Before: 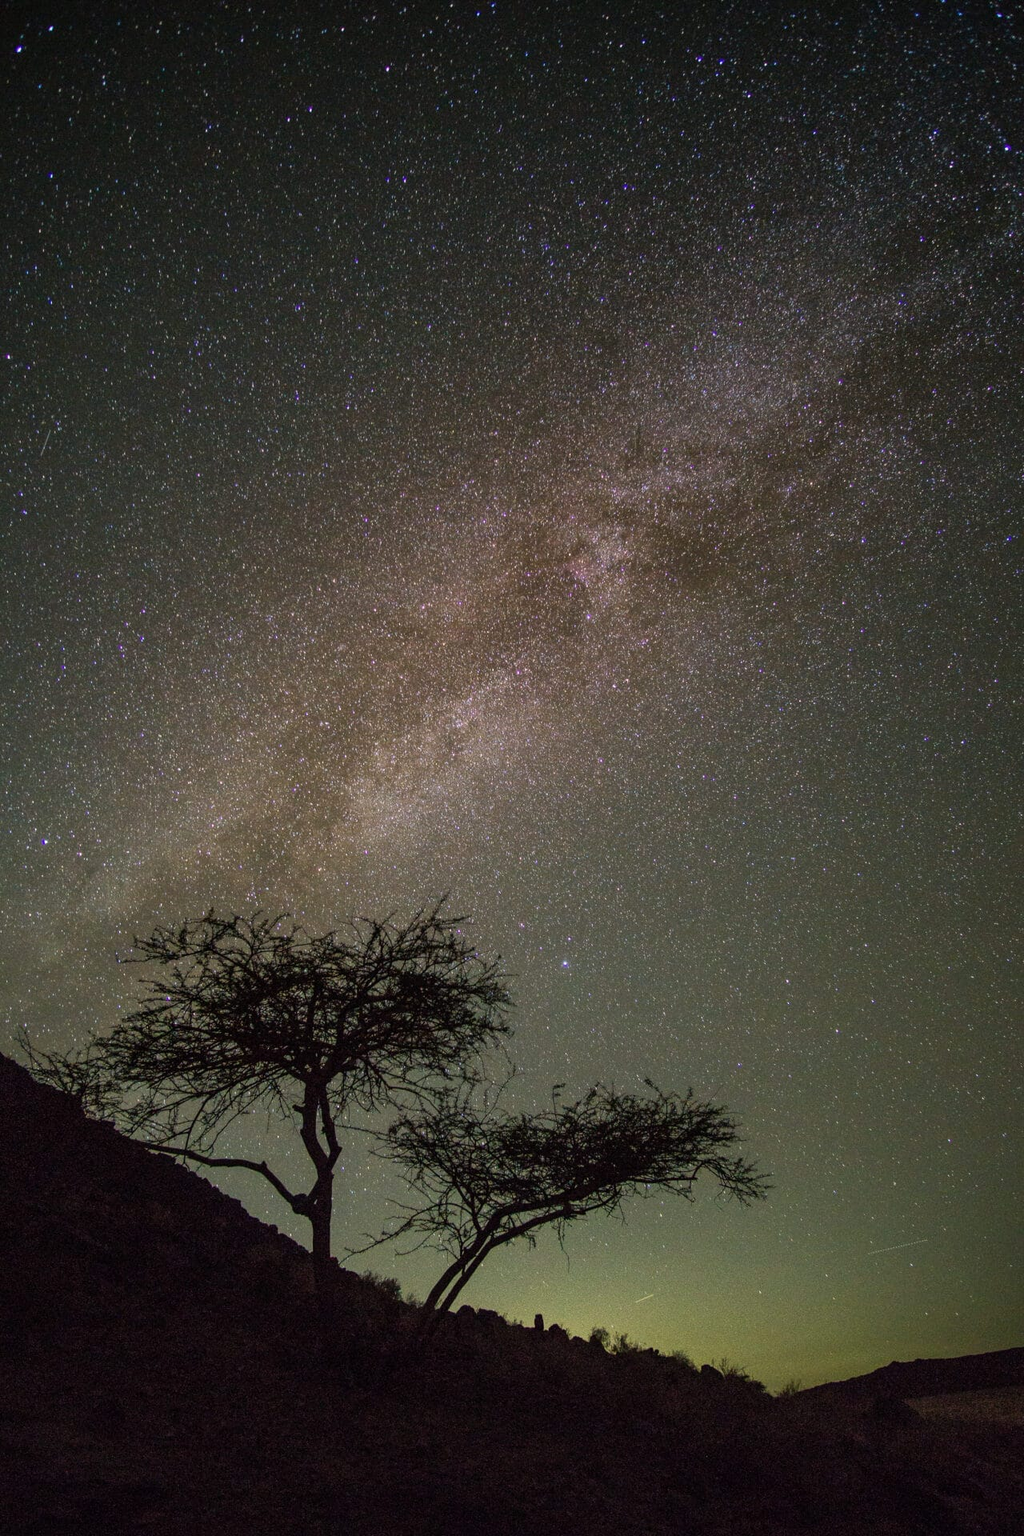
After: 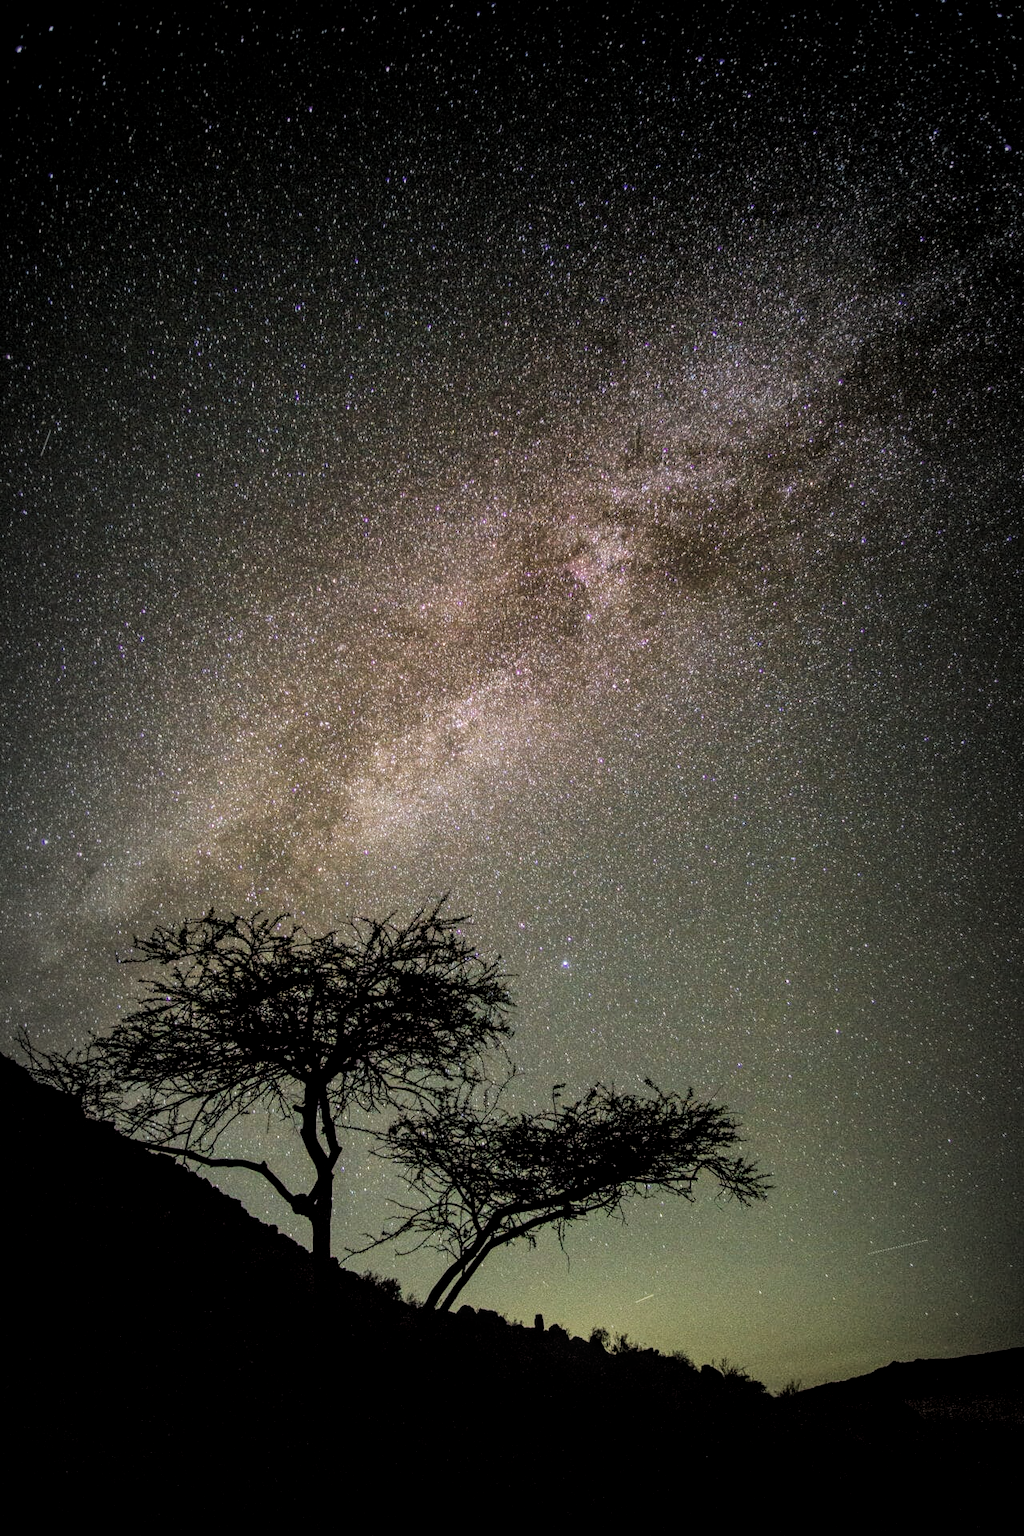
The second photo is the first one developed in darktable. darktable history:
filmic rgb: black relative exposure -5.03 EV, white relative exposure 3.5 EV, hardness 3.18, contrast 1.189, highlights saturation mix -49.72%
exposure: exposure 0.514 EV, compensate highlight preservation false
local contrast: detail 130%
vignetting: fall-off start 53.54%, automatic ratio true, width/height ratio 1.312, shape 0.223
